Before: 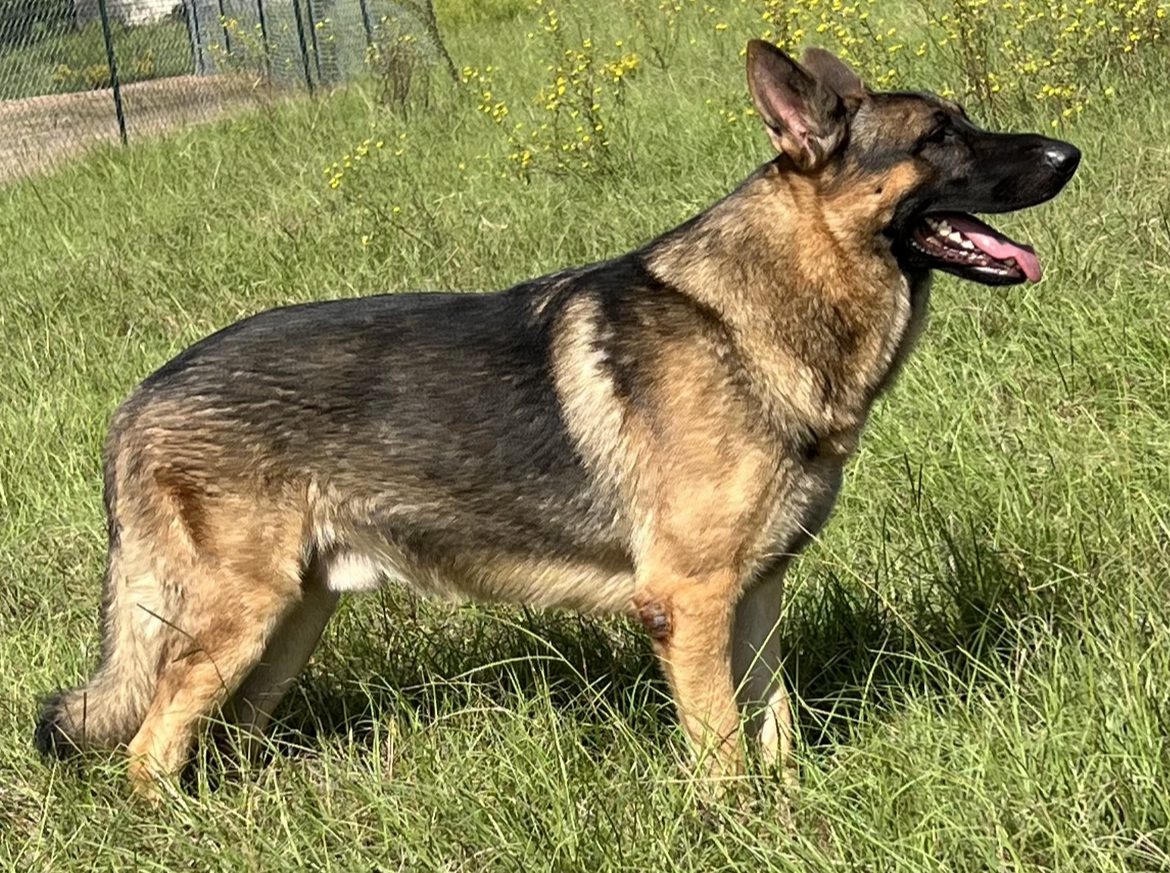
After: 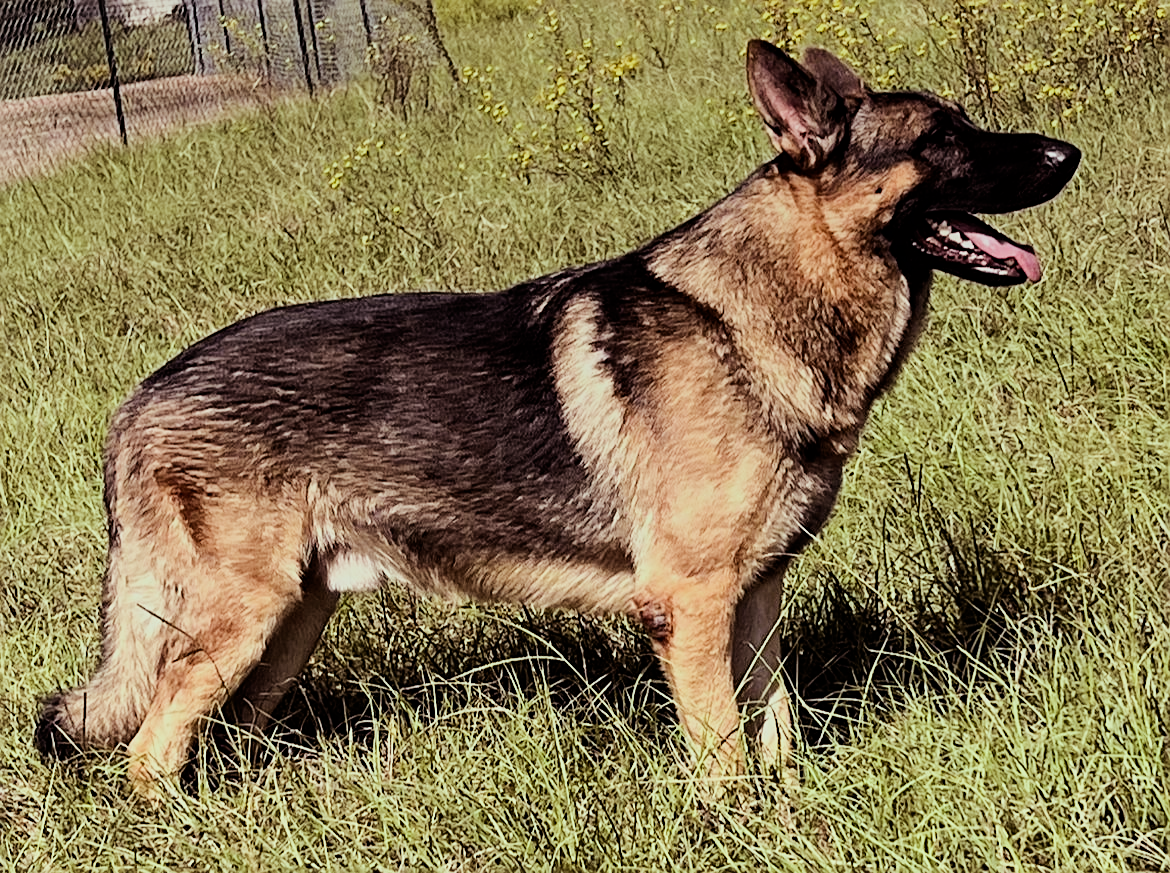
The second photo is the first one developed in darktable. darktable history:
rgb levels: mode RGB, independent channels, levels [[0, 0.474, 1], [0, 0.5, 1], [0, 0.5, 1]]
graduated density: rotation -0.352°, offset 57.64
rotate and perspective: crop left 0, crop top 0
tone equalizer: -8 EV -0.75 EV, -7 EV -0.7 EV, -6 EV -0.6 EV, -5 EV -0.4 EV, -3 EV 0.4 EV, -2 EV 0.6 EV, -1 EV 0.7 EV, +0 EV 0.75 EV, edges refinement/feathering 500, mask exposure compensation -1.57 EV, preserve details no
white balance: emerald 1
sharpen: on, module defaults
filmic rgb: black relative exposure -7.15 EV, white relative exposure 5.36 EV, hardness 3.02
color balance: gamma [0.9, 0.988, 0.975, 1.025], gain [1.05, 1, 1, 1]
